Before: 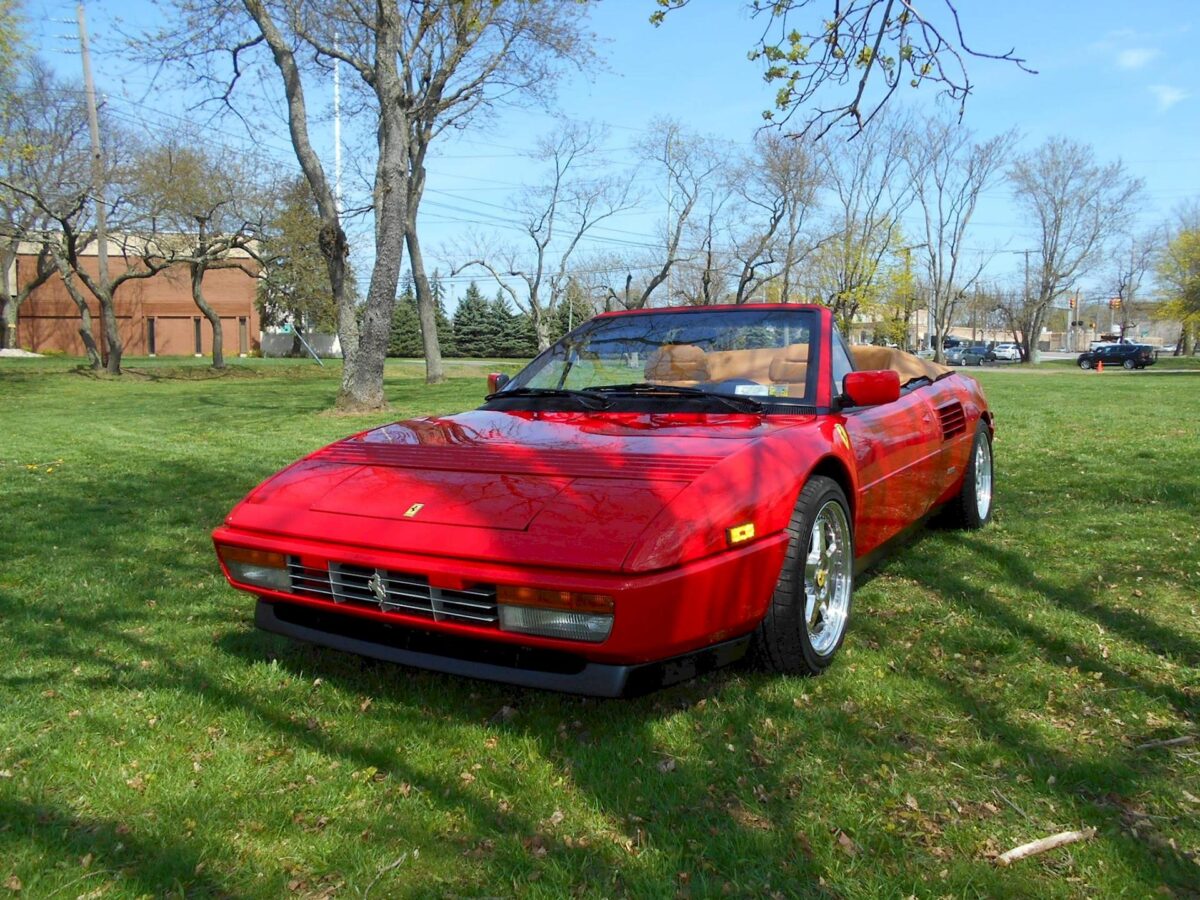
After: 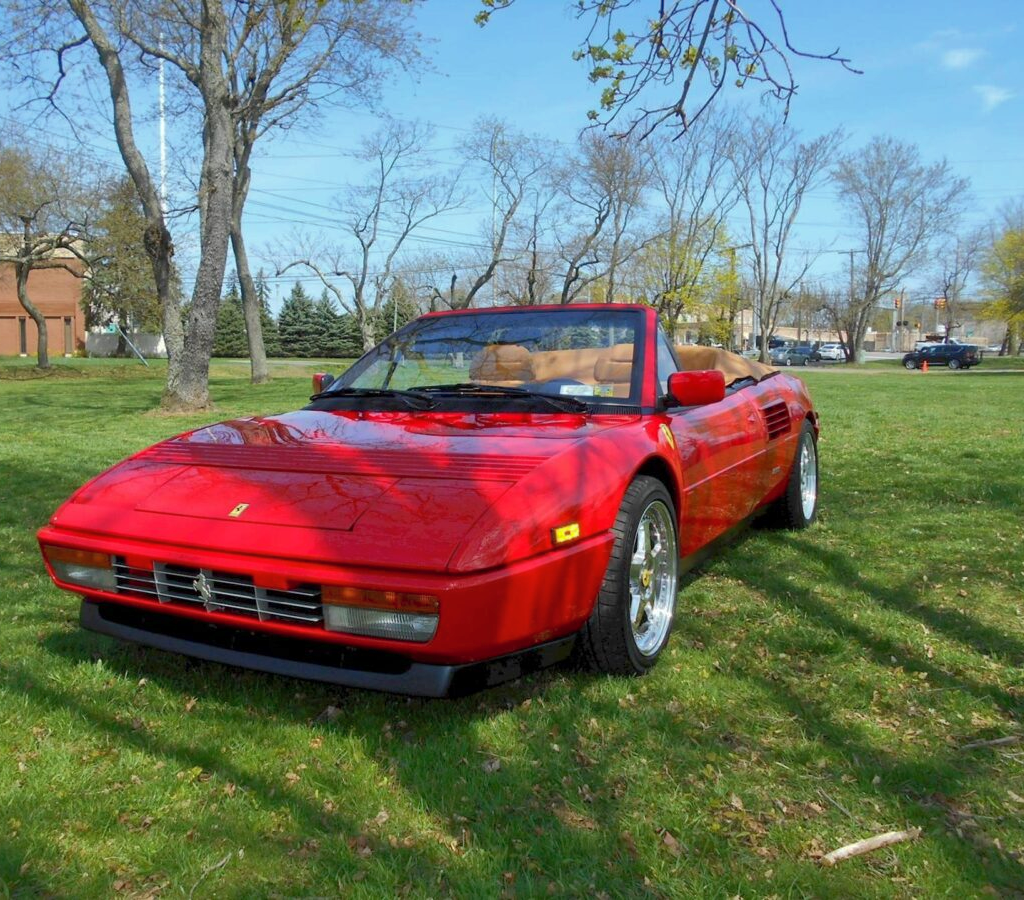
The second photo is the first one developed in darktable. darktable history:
crop and rotate: left 14.651%
shadows and highlights: on, module defaults
